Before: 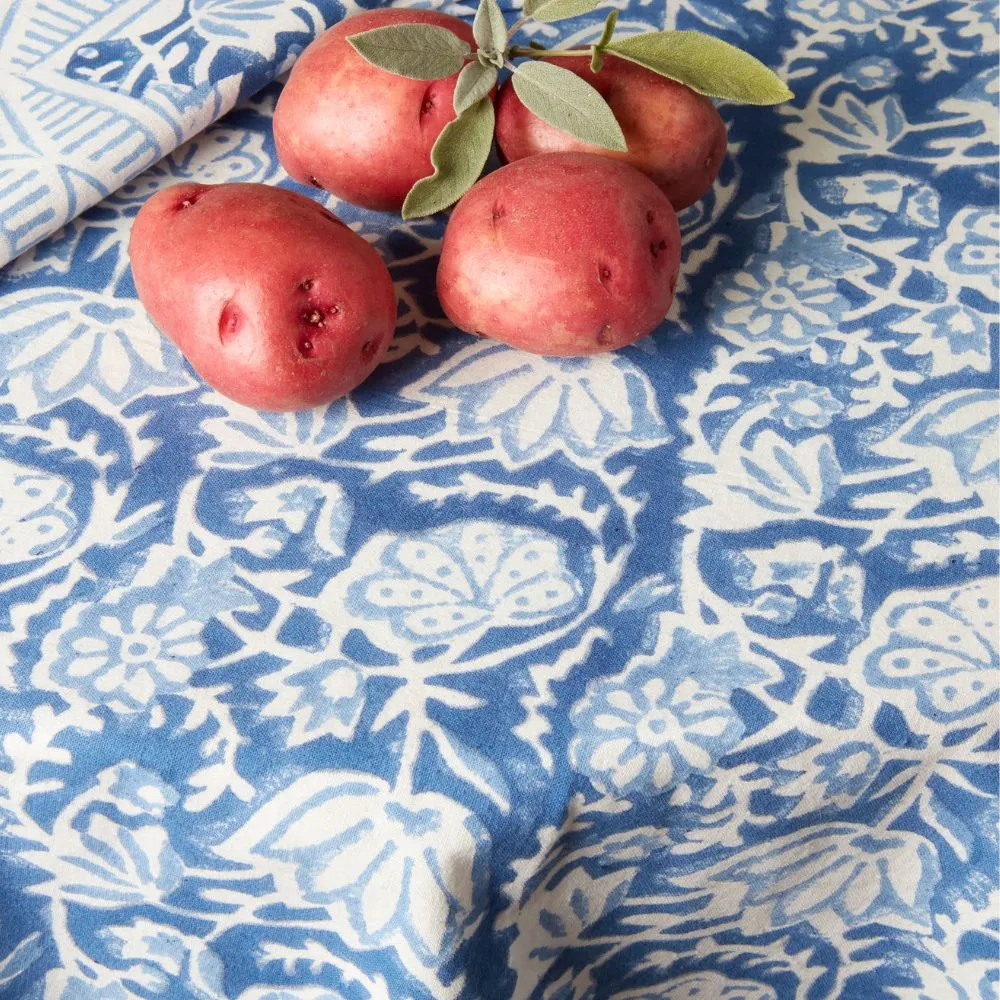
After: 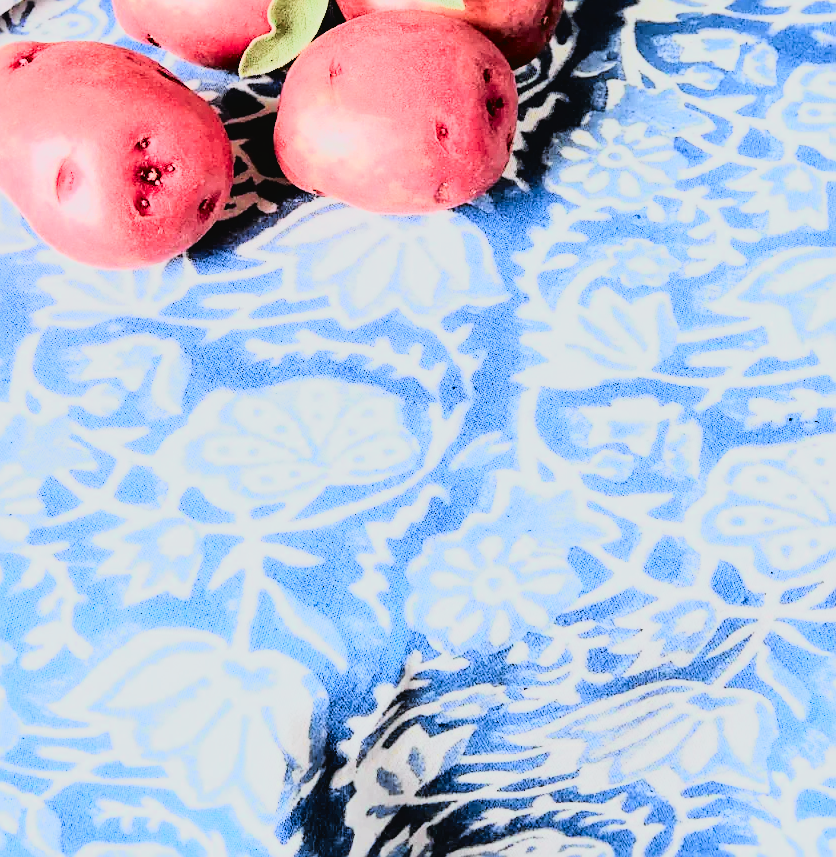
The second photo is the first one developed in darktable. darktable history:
exposure: black level correction 0.001, exposure 0.5 EV, compensate exposure bias true, compensate highlight preservation false
sharpen: on, module defaults
rgb curve: curves: ch0 [(0, 0) (0.21, 0.15) (0.24, 0.21) (0.5, 0.75) (0.75, 0.96) (0.89, 0.99) (1, 1)]; ch1 [(0, 0.02) (0.21, 0.13) (0.25, 0.2) (0.5, 0.67) (0.75, 0.9) (0.89, 0.97) (1, 1)]; ch2 [(0, 0.02) (0.21, 0.13) (0.25, 0.2) (0.5, 0.67) (0.75, 0.9) (0.89, 0.97) (1, 1)], compensate middle gray true
tone curve: curves: ch0 [(0.003, 0.029) (0.037, 0.036) (0.149, 0.117) (0.297, 0.318) (0.422, 0.474) (0.531, 0.6) (0.743, 0.809) (0.889, 0.941) (1, 0.98)]; ch1 [(0, 0) (0.305, 0.325) (0.453, 0.437) (0.482, 0.479) (0.501, 0.5) (0.506, 0.503) (0.564, 0.578) (0.587, 0.625) (0.666, 0.727) (1, 1)]; ch2 [(0, 0) (0.323, 0.277) (0.408, 0.399) (0.45, 0.48) (0.499, 0.502) (0.512, 0.523) (0.57, 0.595) (0.653, 0.671) (0.768, 0.744) (1, 1)], color space Lab, independent channels, preserve colors none
filmic rgb: black relative exposure -7.65 EV, white relative exposure 4.56 EV, hardness 3.61
crop: left 16.315%, top 14.246%
color calibration: x 0.37, y 0.382, temperature 4313.32 K
bloom: size 13.65%, threshold 98.39%, strength 4.82%
